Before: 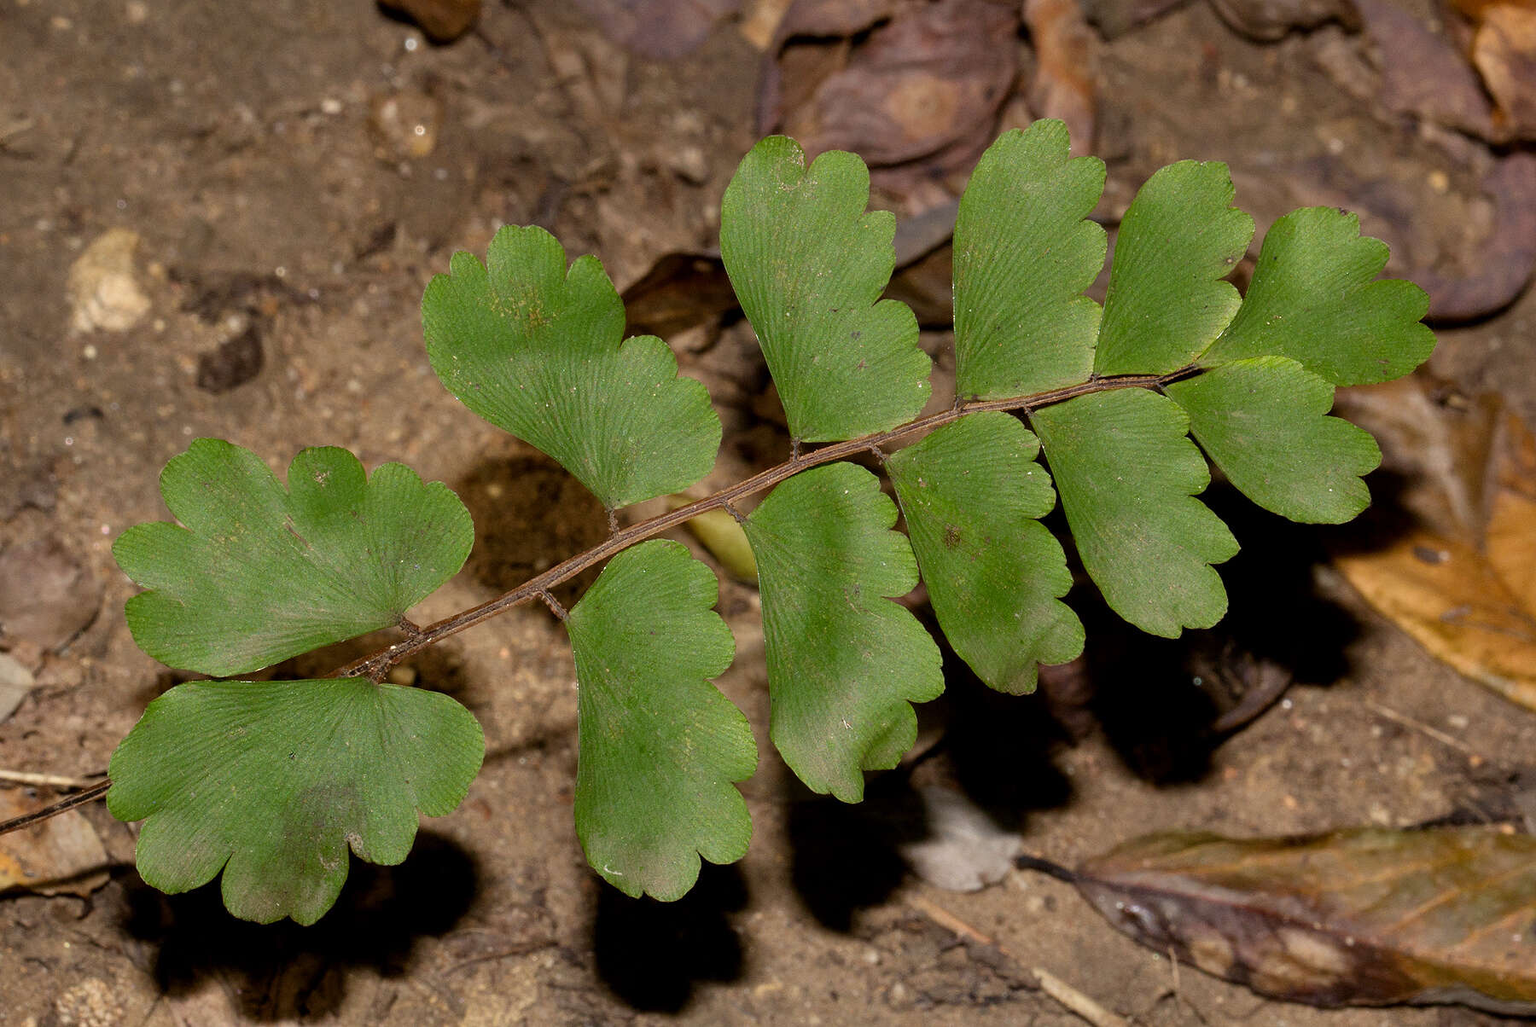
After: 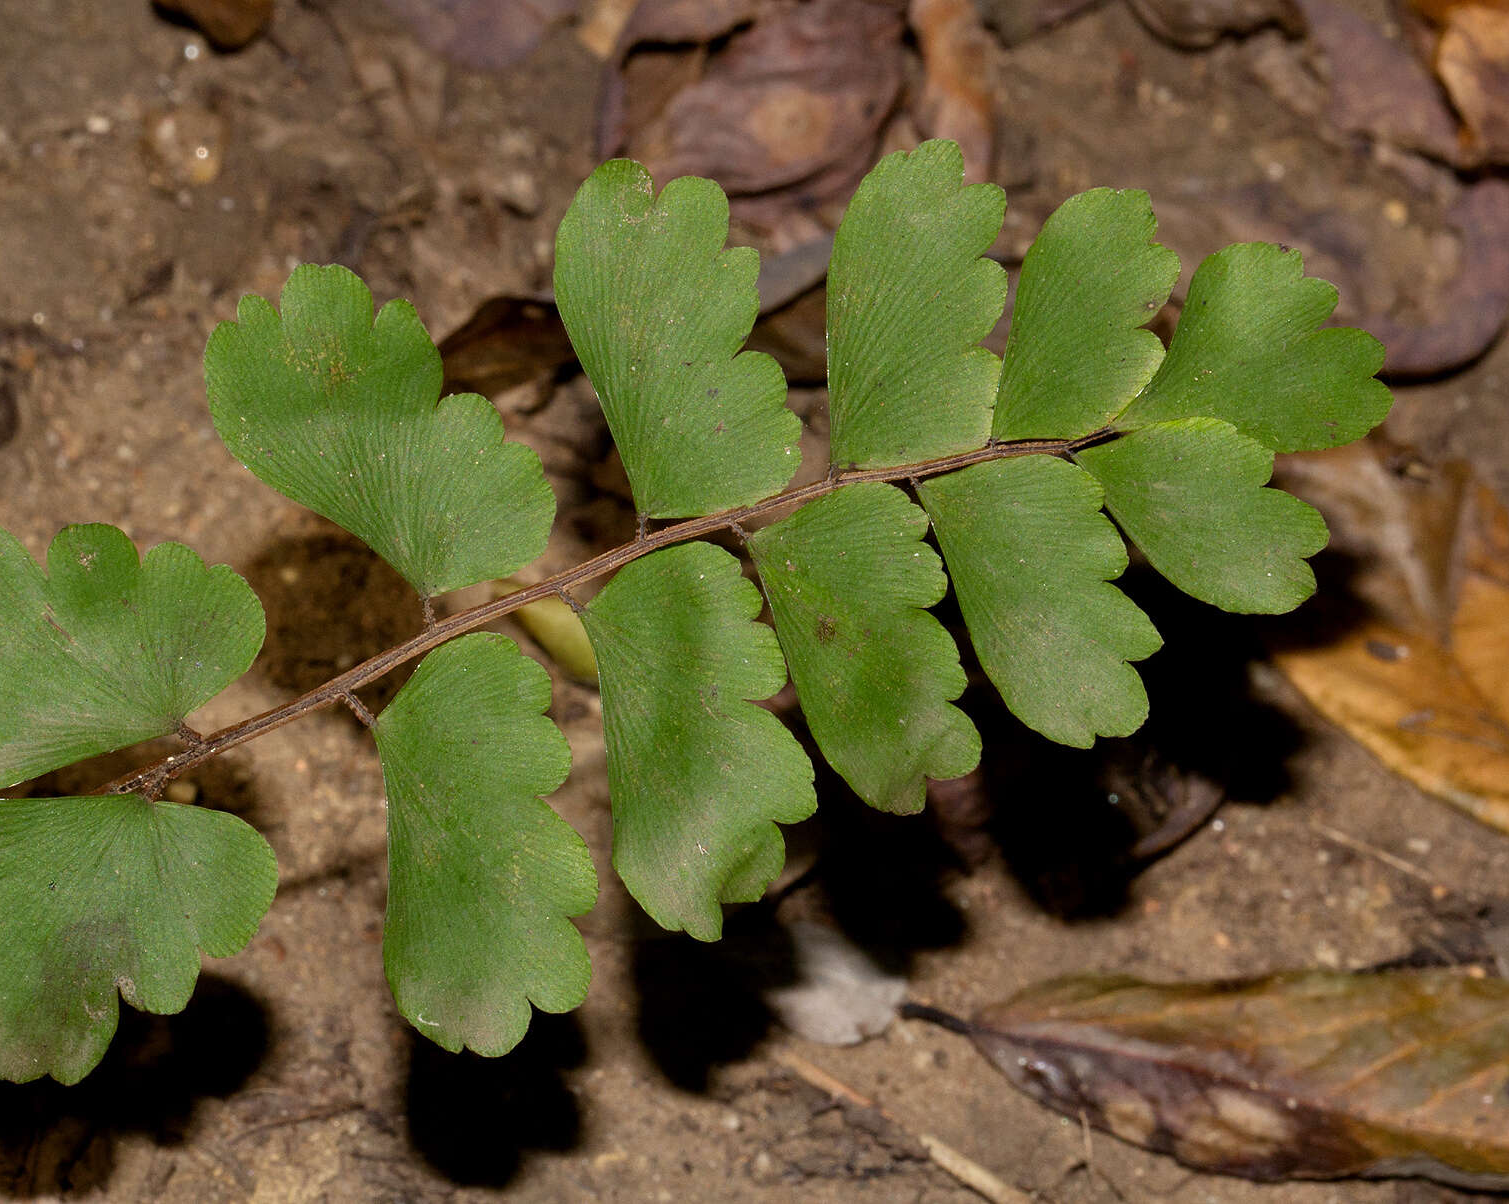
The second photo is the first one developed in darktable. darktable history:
crop: left 16.125%
